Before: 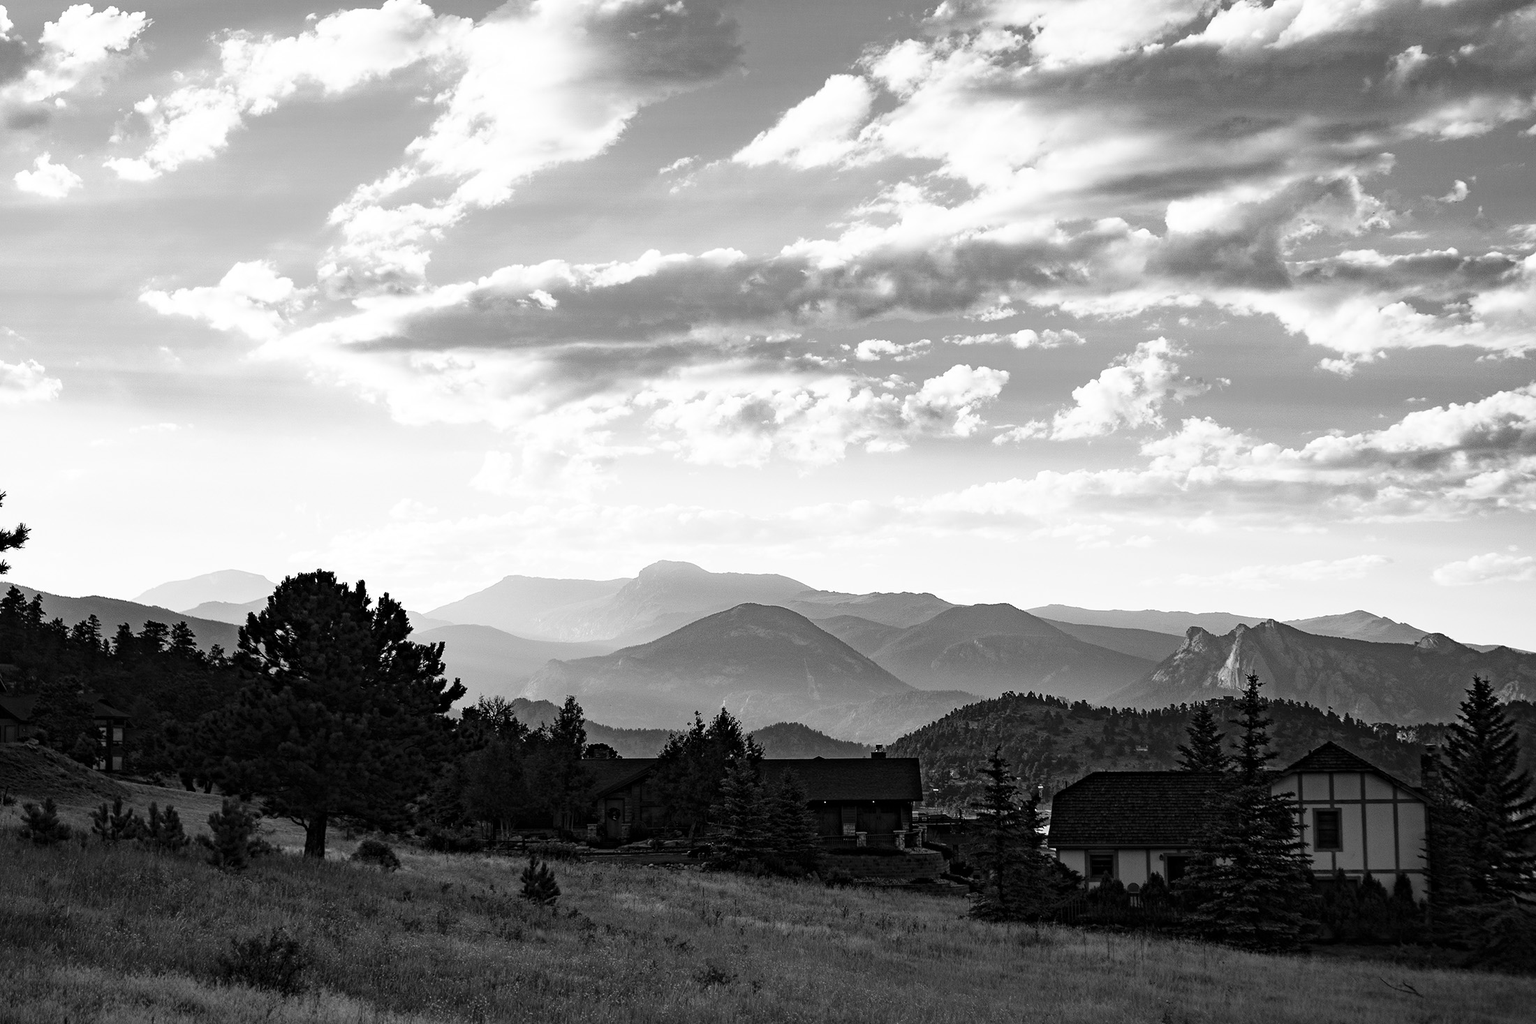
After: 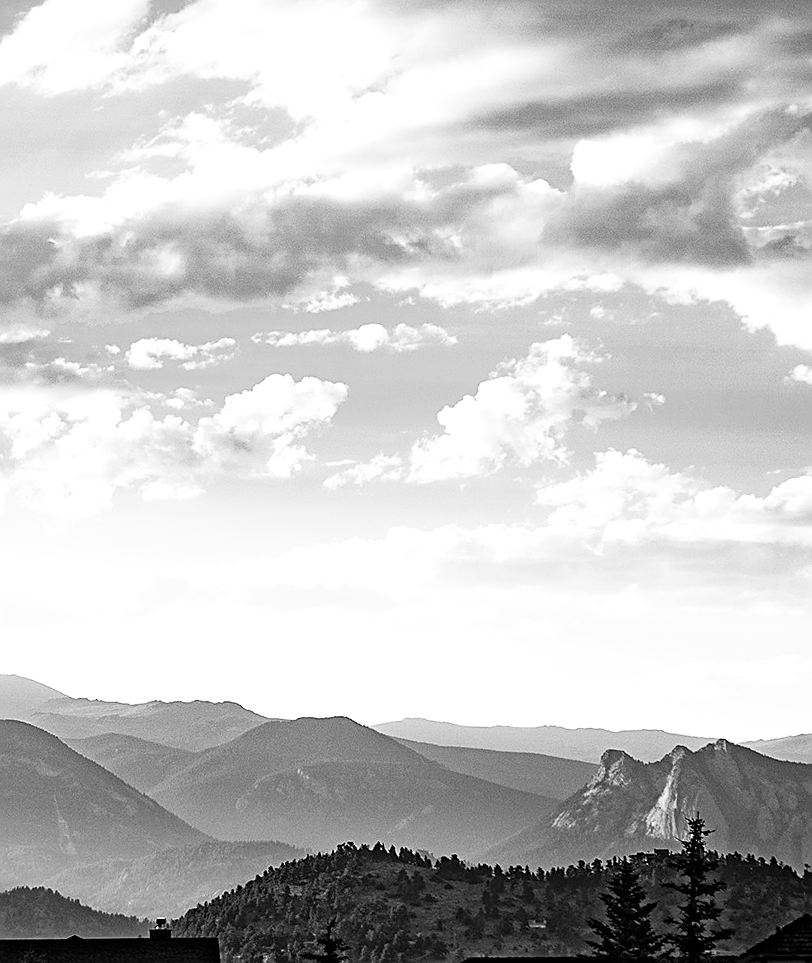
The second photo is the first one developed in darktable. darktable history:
shadows and highlights: shadows 0, highlights 40
crop and rotate: left 49.936%, top 10.094%, right 13.136%, bottom 24.256%
sharpen: on, module defaults
contrast brightness saturation: contrast 0.05, brightness 0.06, saturation 0.01
exposure: exposure 0.127 EV, compensate highlight preservation false
